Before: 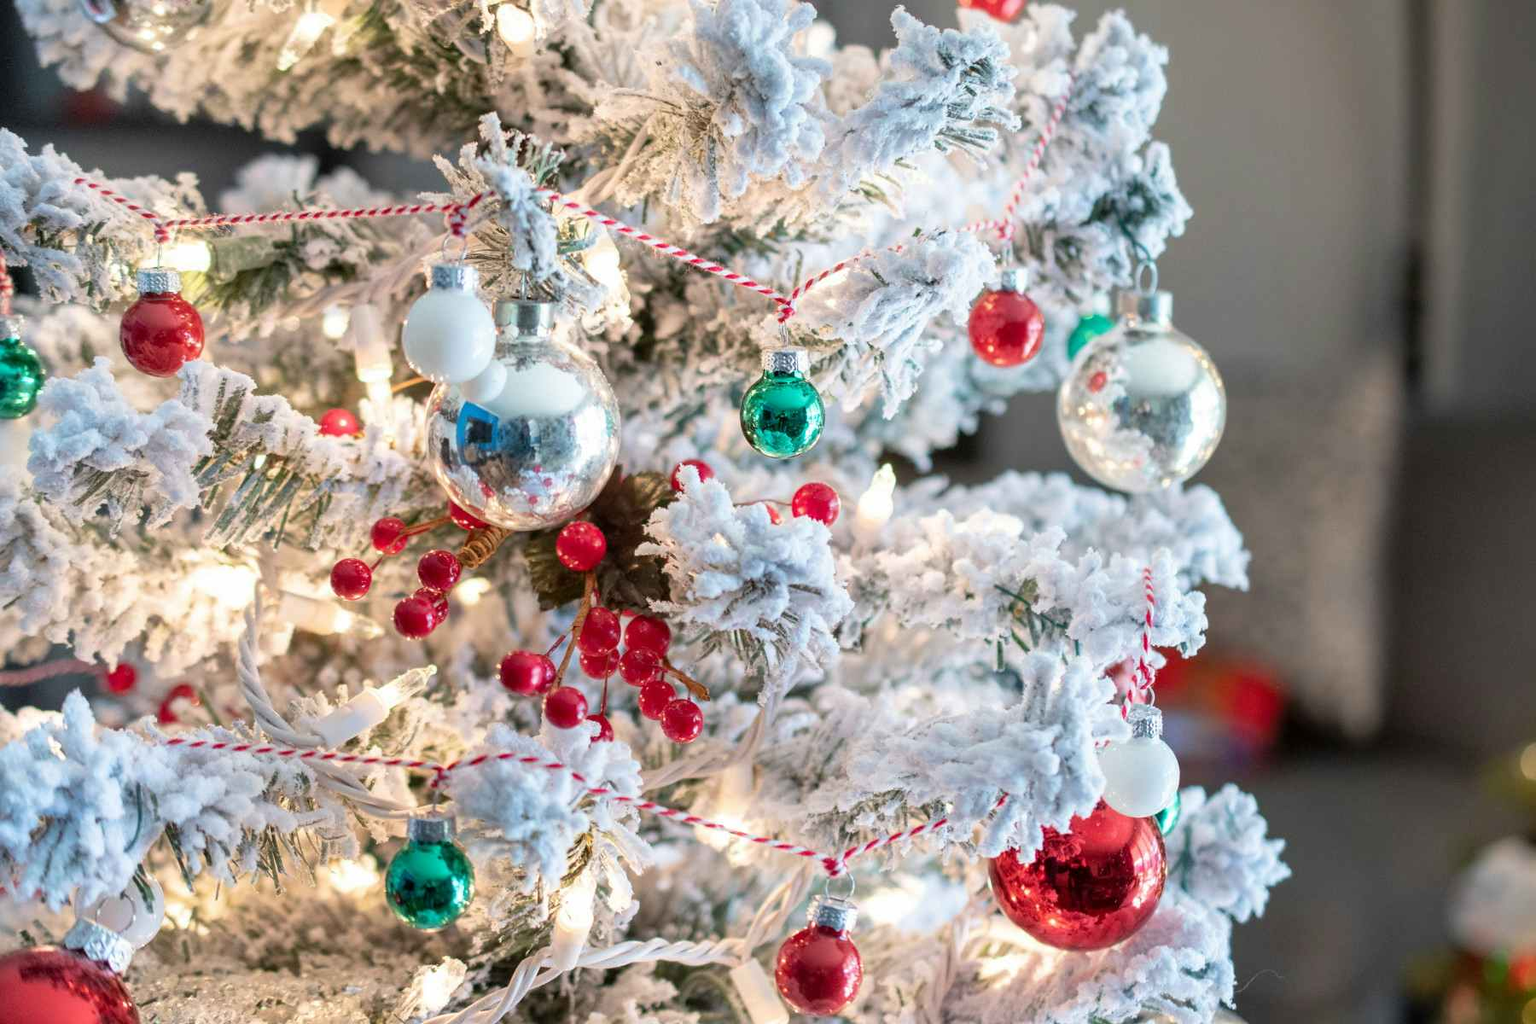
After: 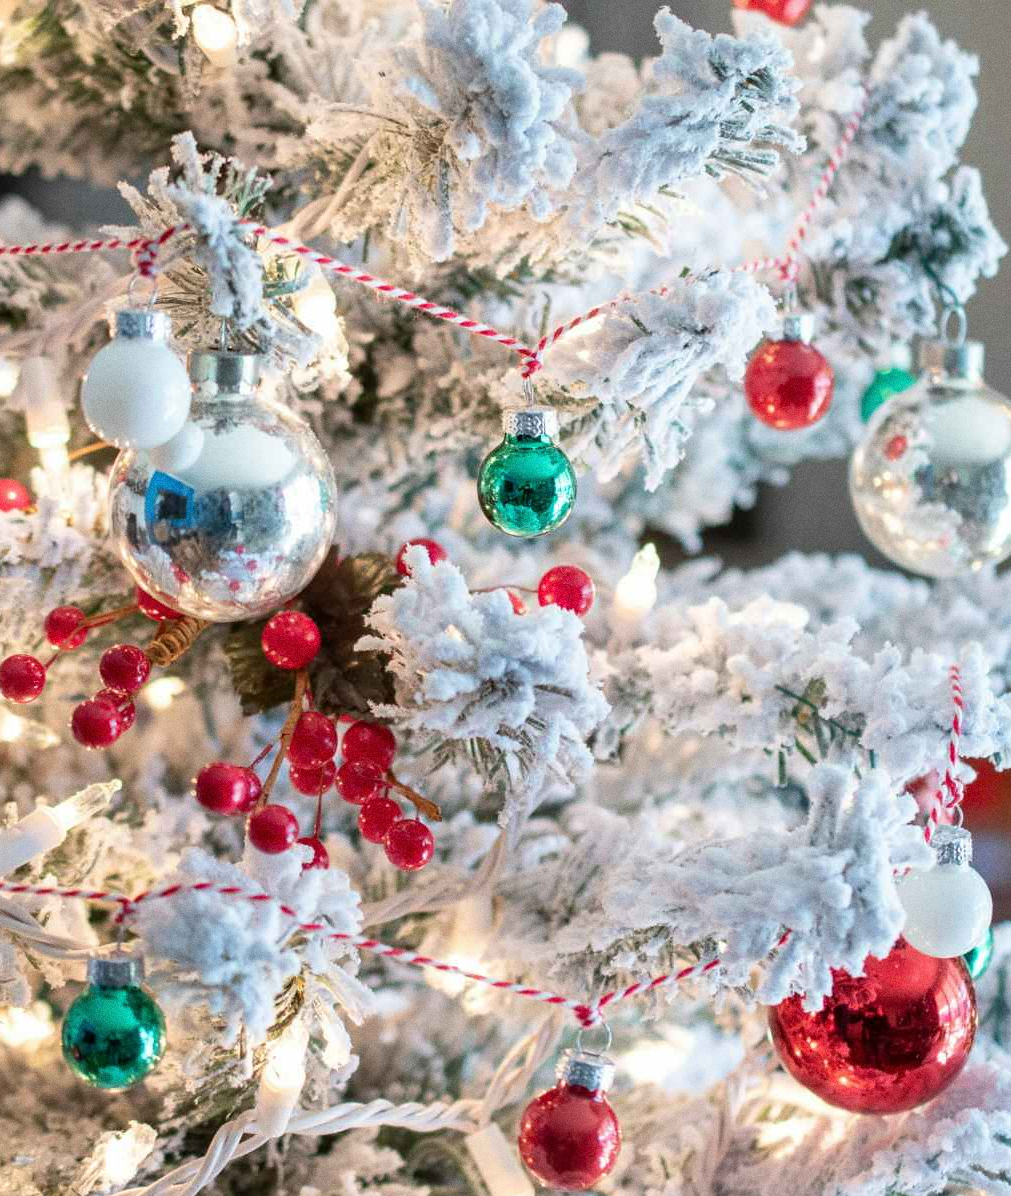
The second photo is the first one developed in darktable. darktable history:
crop: left 21.674%, right 22.086%
grain: coarseness 0.09 ISO
